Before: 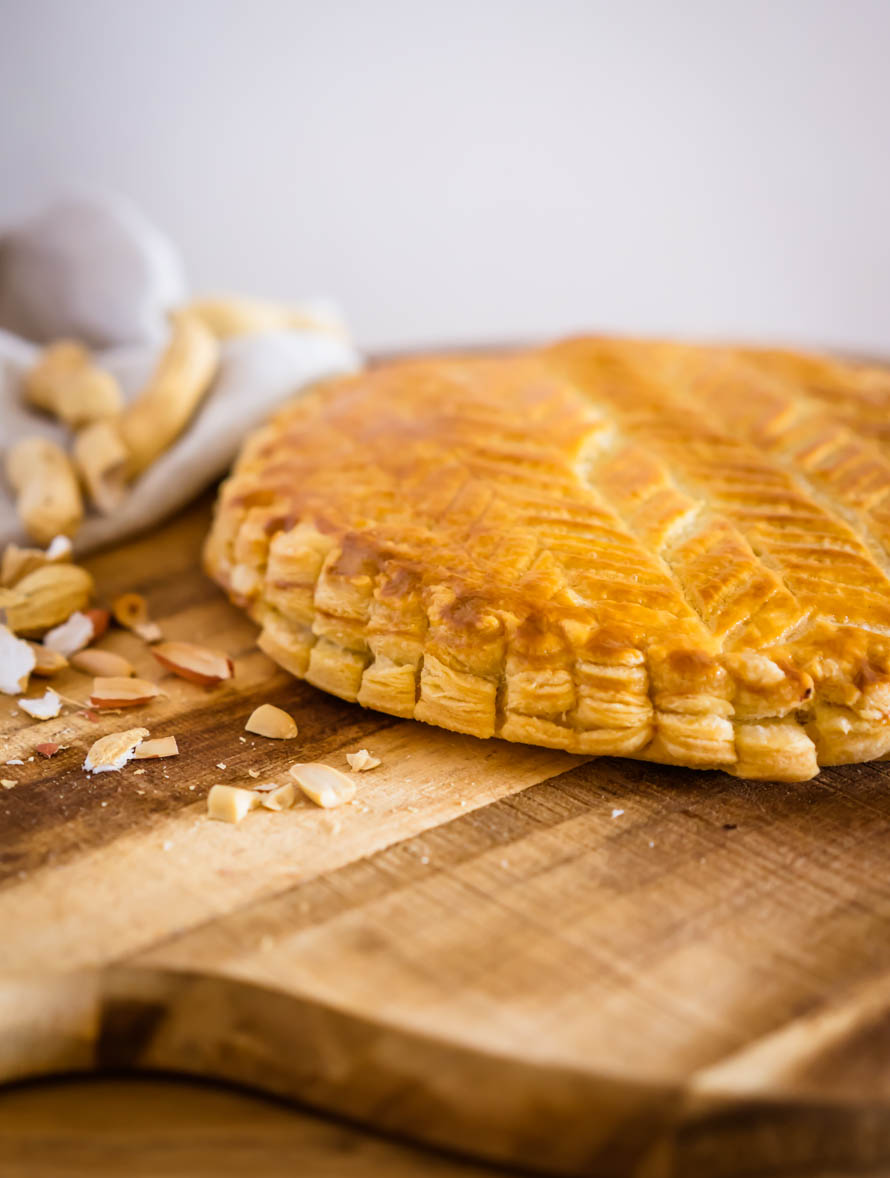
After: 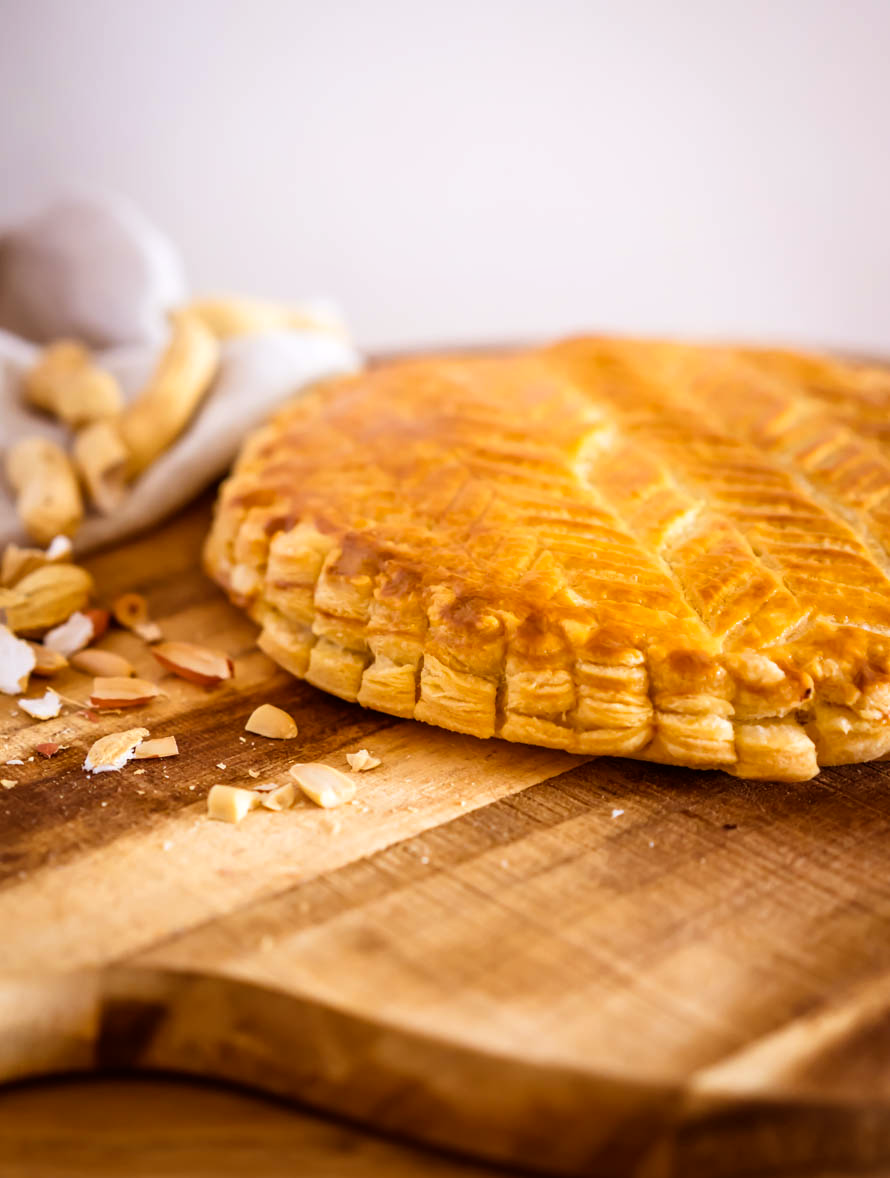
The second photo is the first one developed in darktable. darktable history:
shadows and highlights: shadows -12.5, white point adjustment 4, highlights 28.33
rgb levels: mode RGB, independent channels, levels [[0, 0.5, 1], [0, 0.521, 1], [0, 0.536, 1]]
